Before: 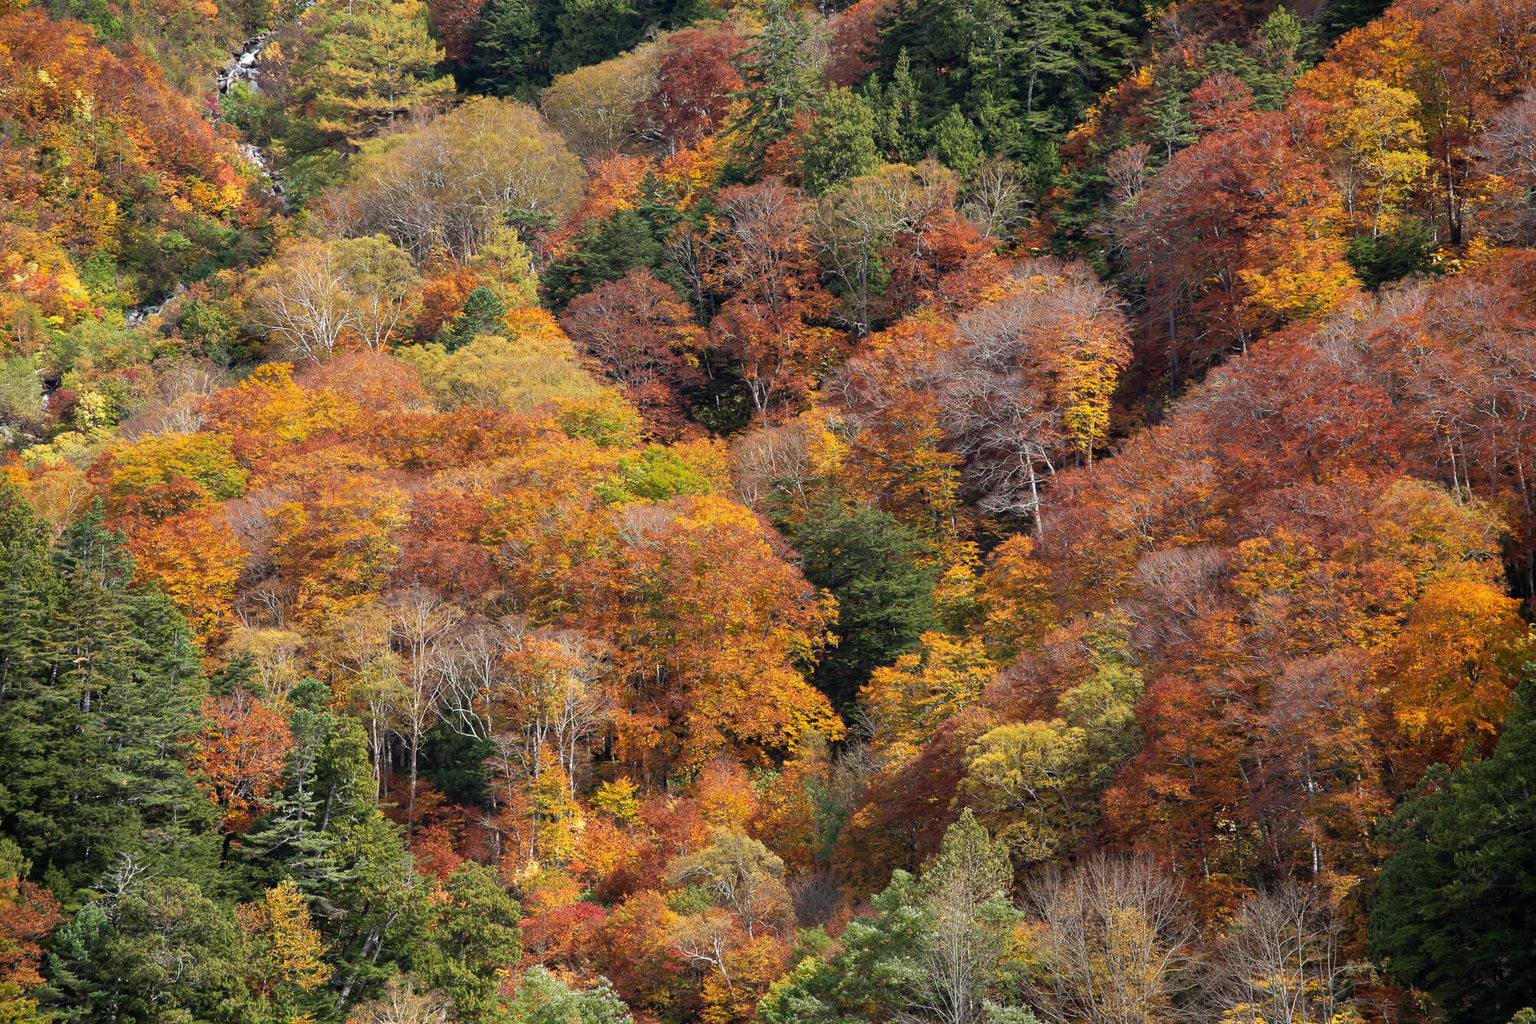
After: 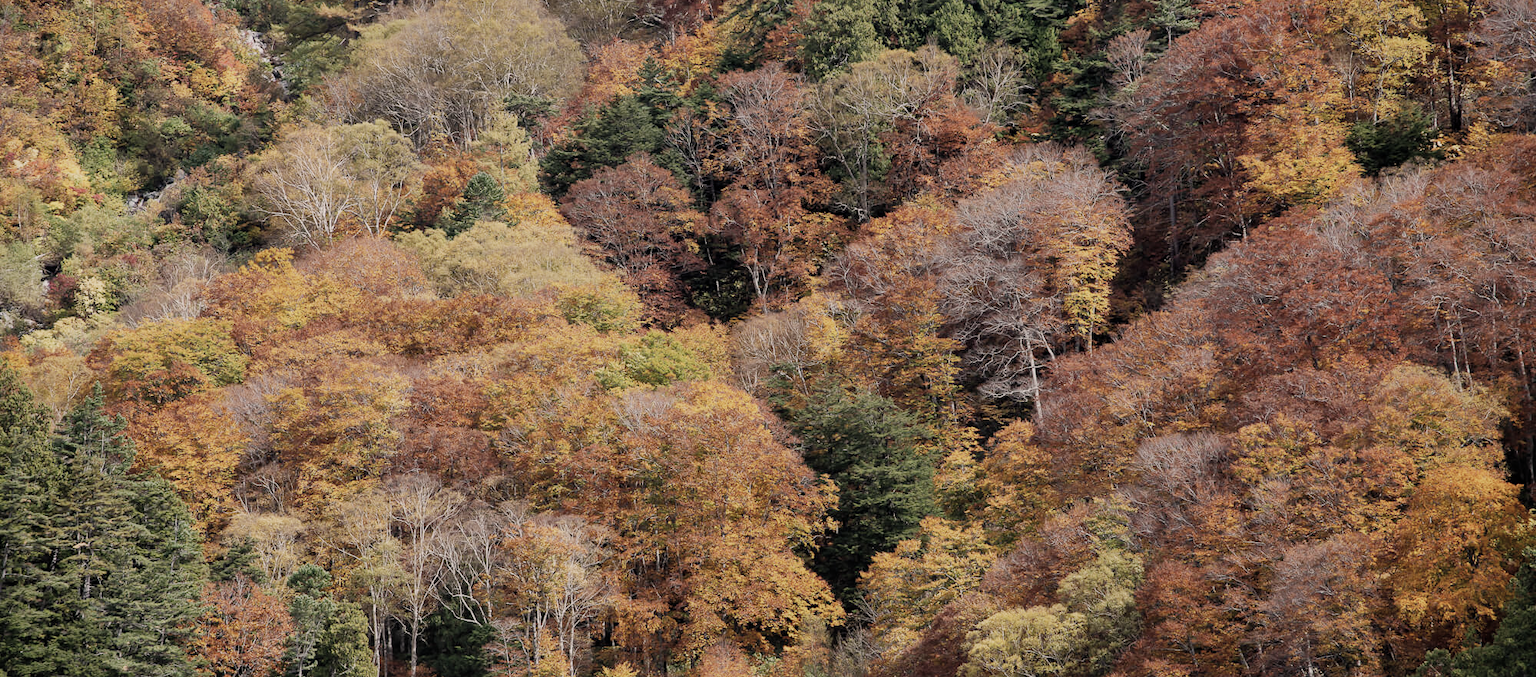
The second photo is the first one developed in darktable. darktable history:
color correction: highlights a* 5.58, highlights b* 5.25, saturation 0.642
tone equalizer: smoothing 1
local contrast: mode bilateral grid, contrast 20, coarseness 50, detail 120%, midtone range 0.2
exposure: black level correction -0.005, exposure 0.049 EV, compensate highlight preservation false
crop: top 11.179%, bottom 22.599%
filmic rgb: black relative exposure -7.65 EV, white relative exposure 4.56 EV, threshold 5.96 EV, hardness 3.61, preserve chrominance no, color science v5 (2021), iterations of high-quality reconstruction 0, enable highlight reconstruction true
